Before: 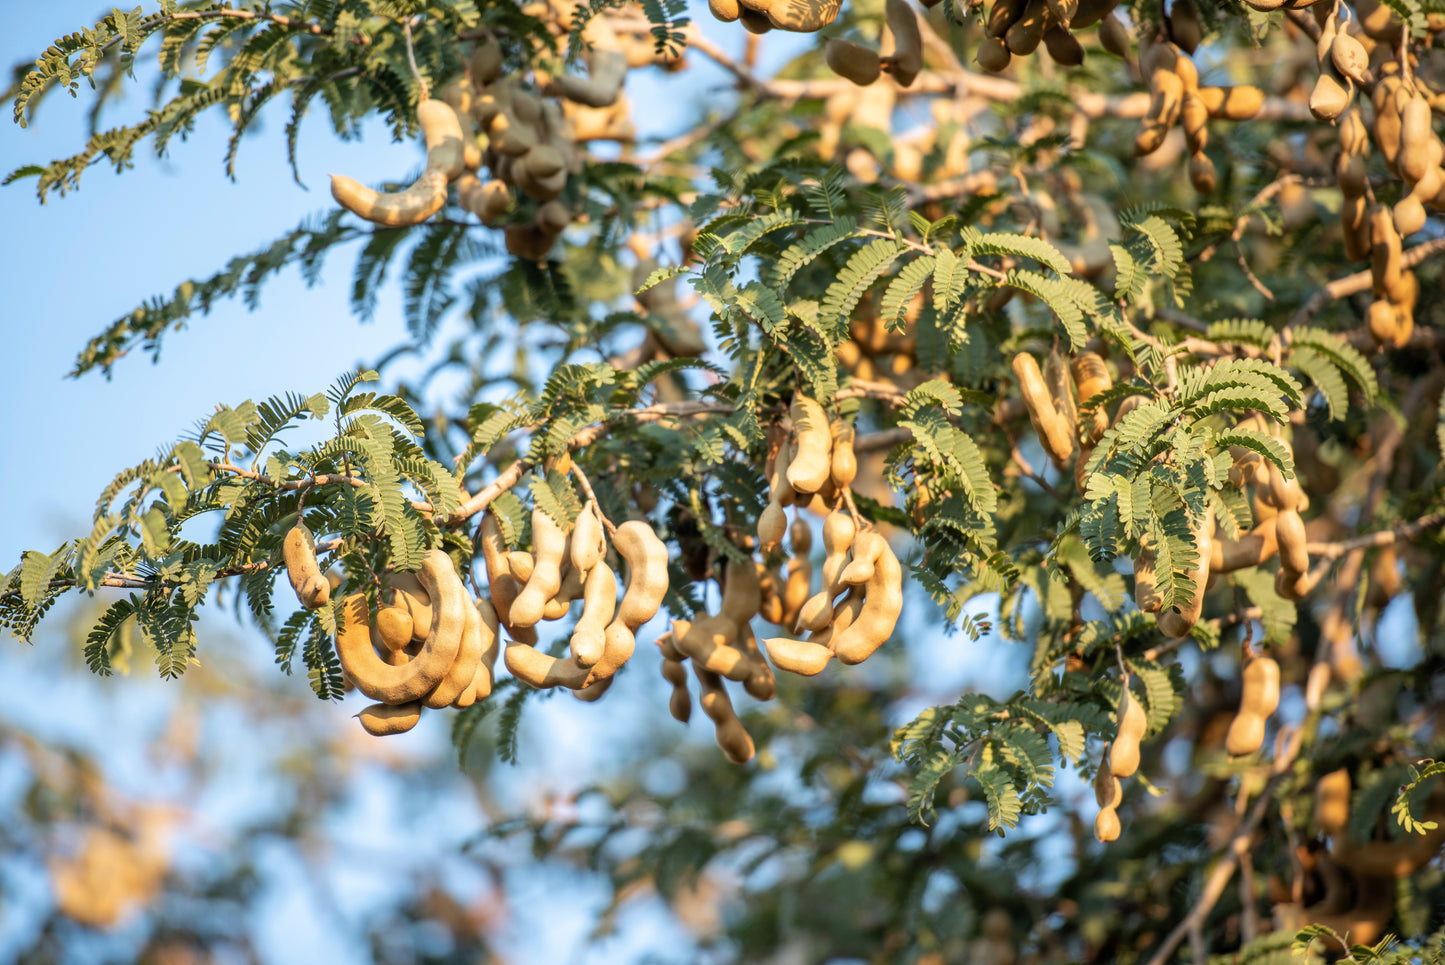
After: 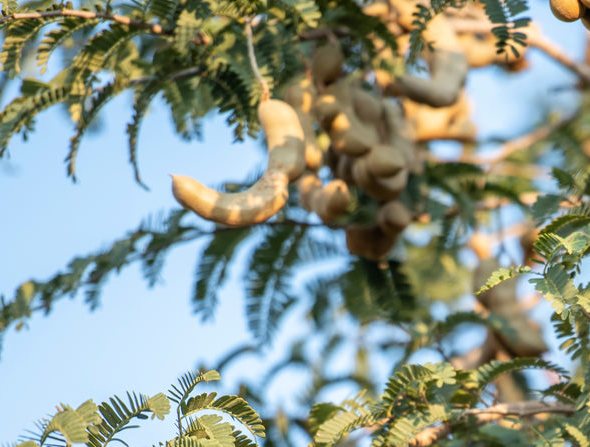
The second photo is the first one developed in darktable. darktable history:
crop and rotate: left 11.034%, top 0.066%, right 48.074%, bottom 53.542%
